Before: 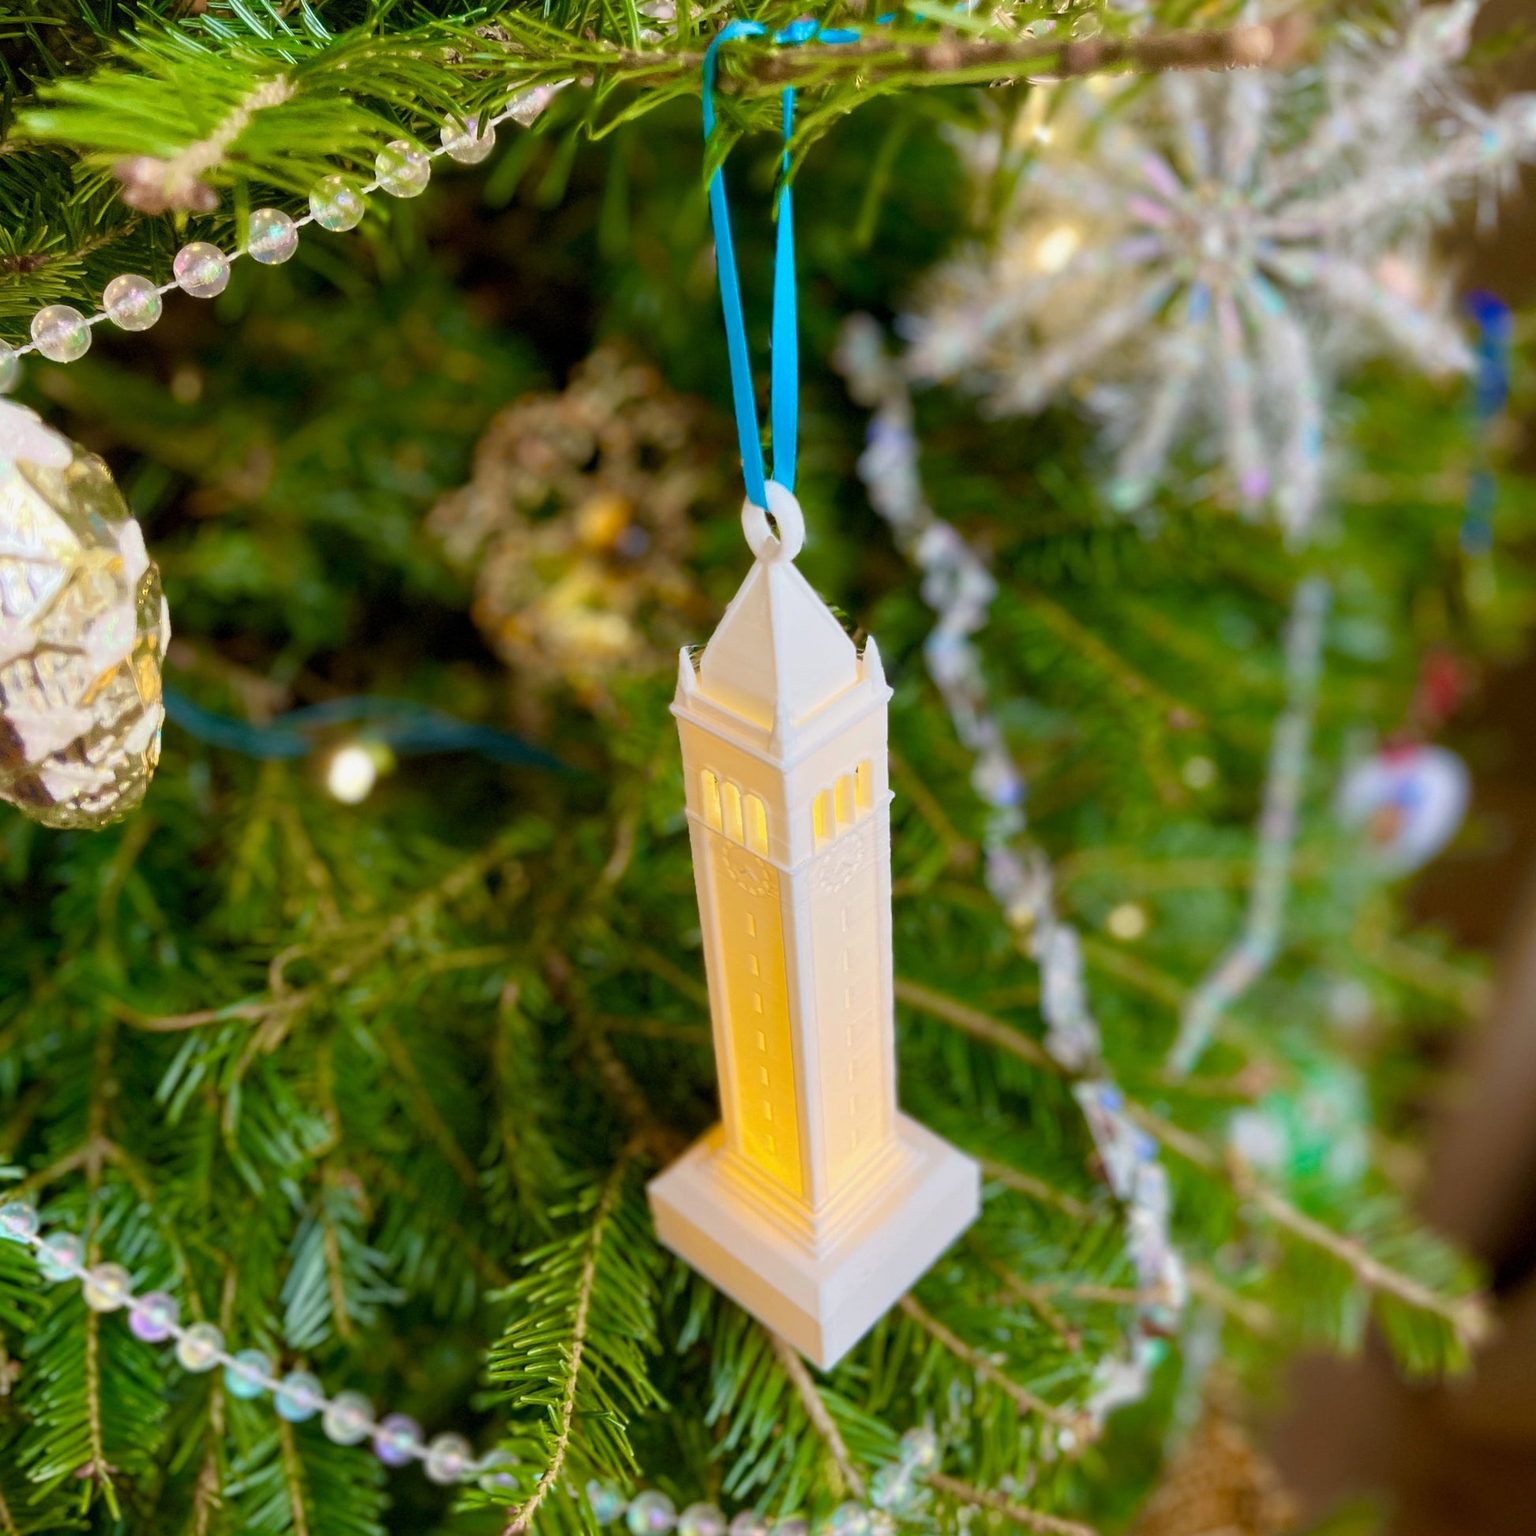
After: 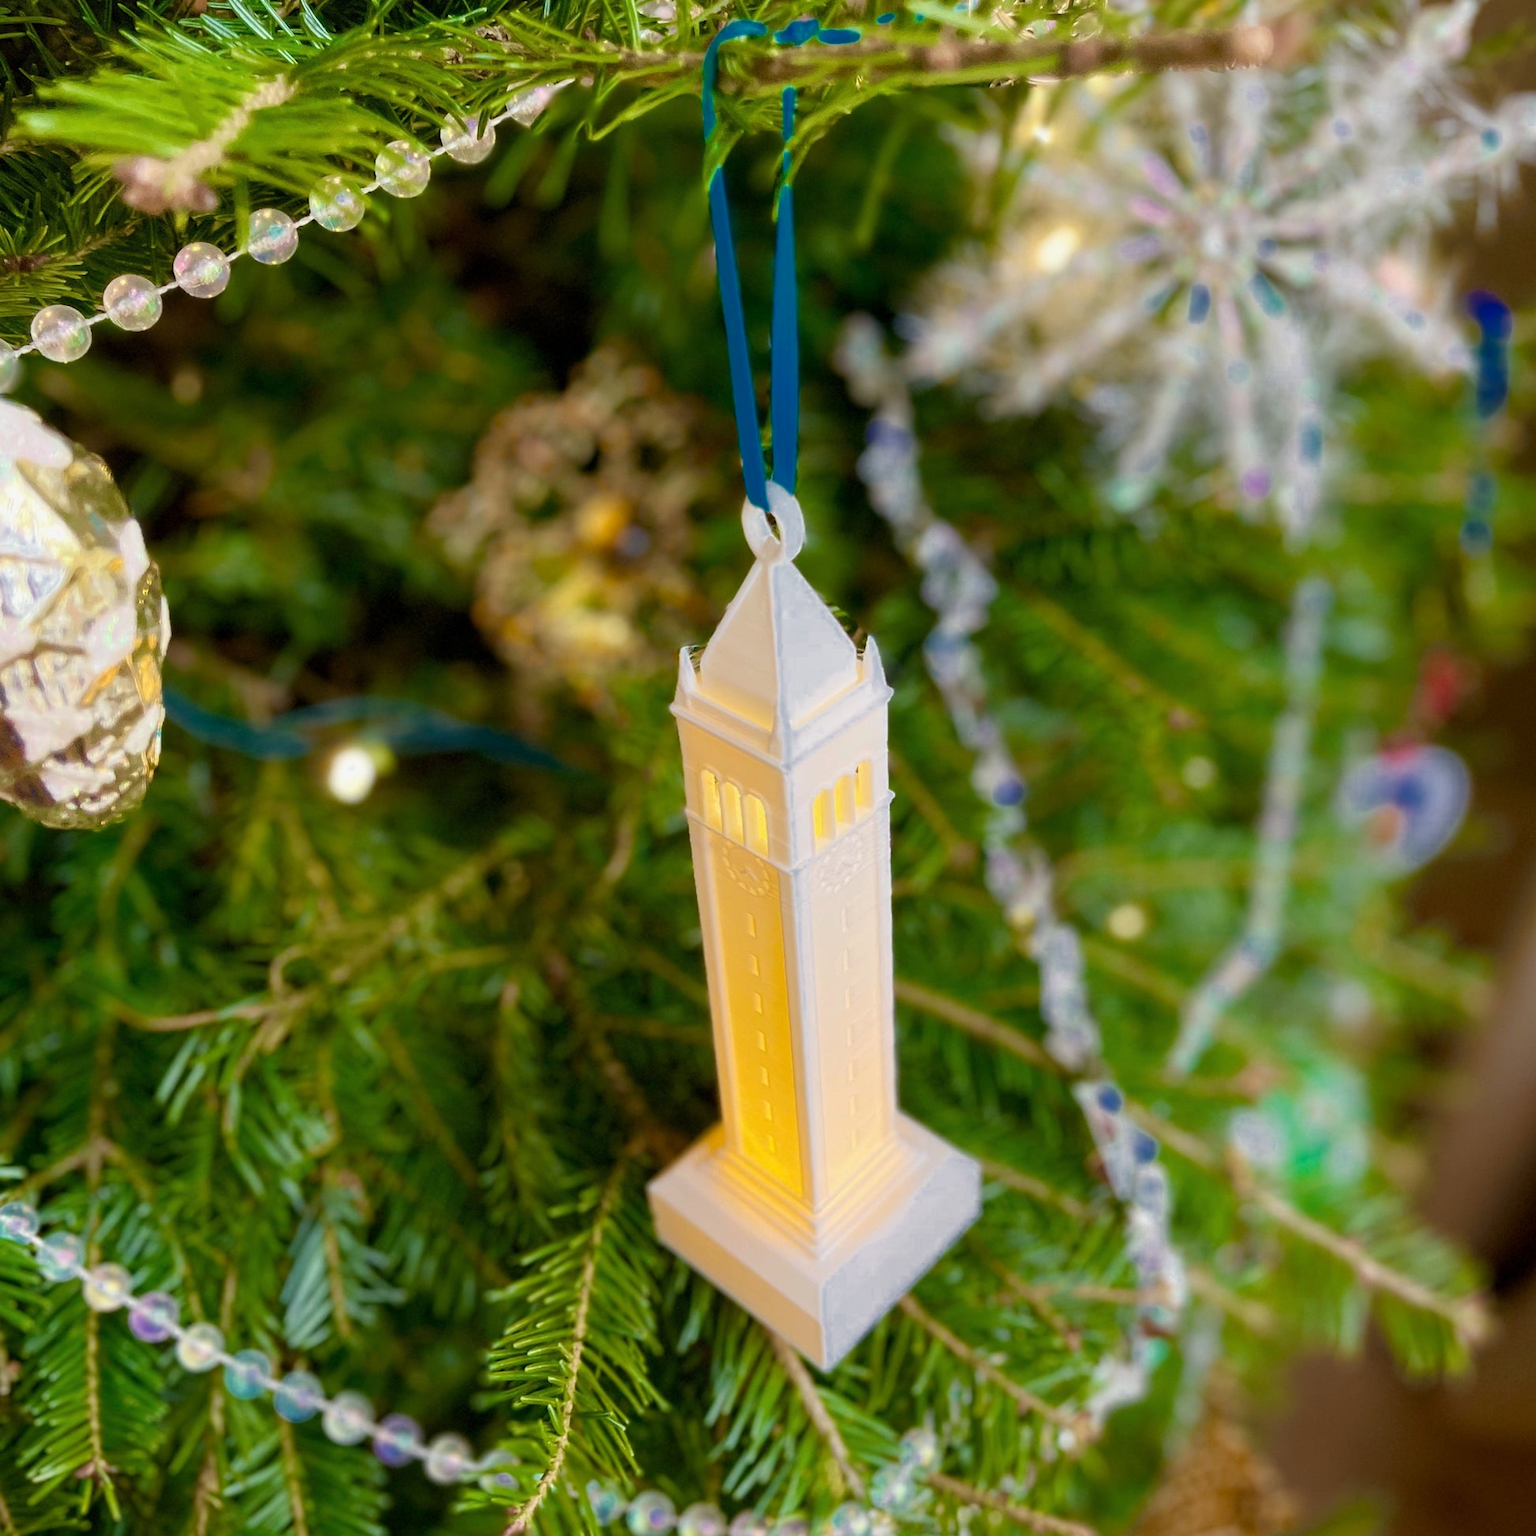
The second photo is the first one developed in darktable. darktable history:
color zones: curves: ch0 [(0, 0.497) (0.143, 0.5) (0.286, 0.5) (0.429, 0.483) (0.571, 0.116) (0.714, -0.006) (0.857, 0.28) (1, 0.497)]
